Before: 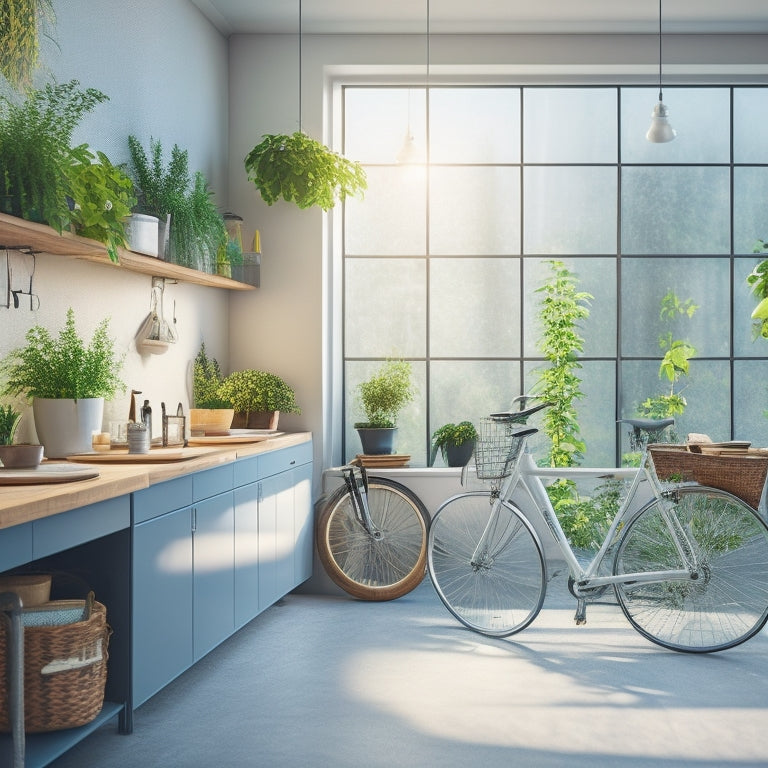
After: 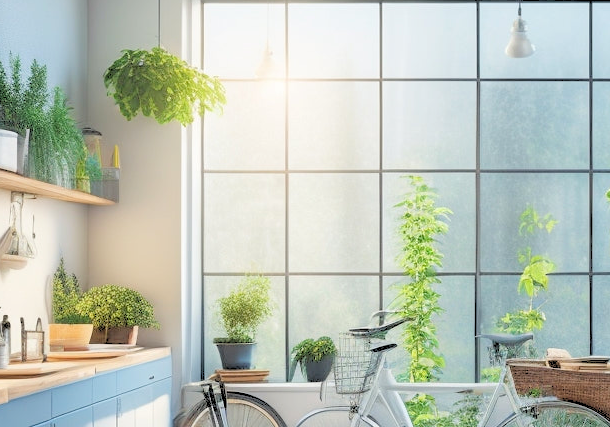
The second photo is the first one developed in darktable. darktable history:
rgb levels: levels [[0.027, 0.429, 0.996], [0, 0.5, 1], [0, 0.5, 1]]
crop: left 18.38%, top 11.092%, right 2.134%, bottom 33.217%
exposure: compensate highlight preservation false
